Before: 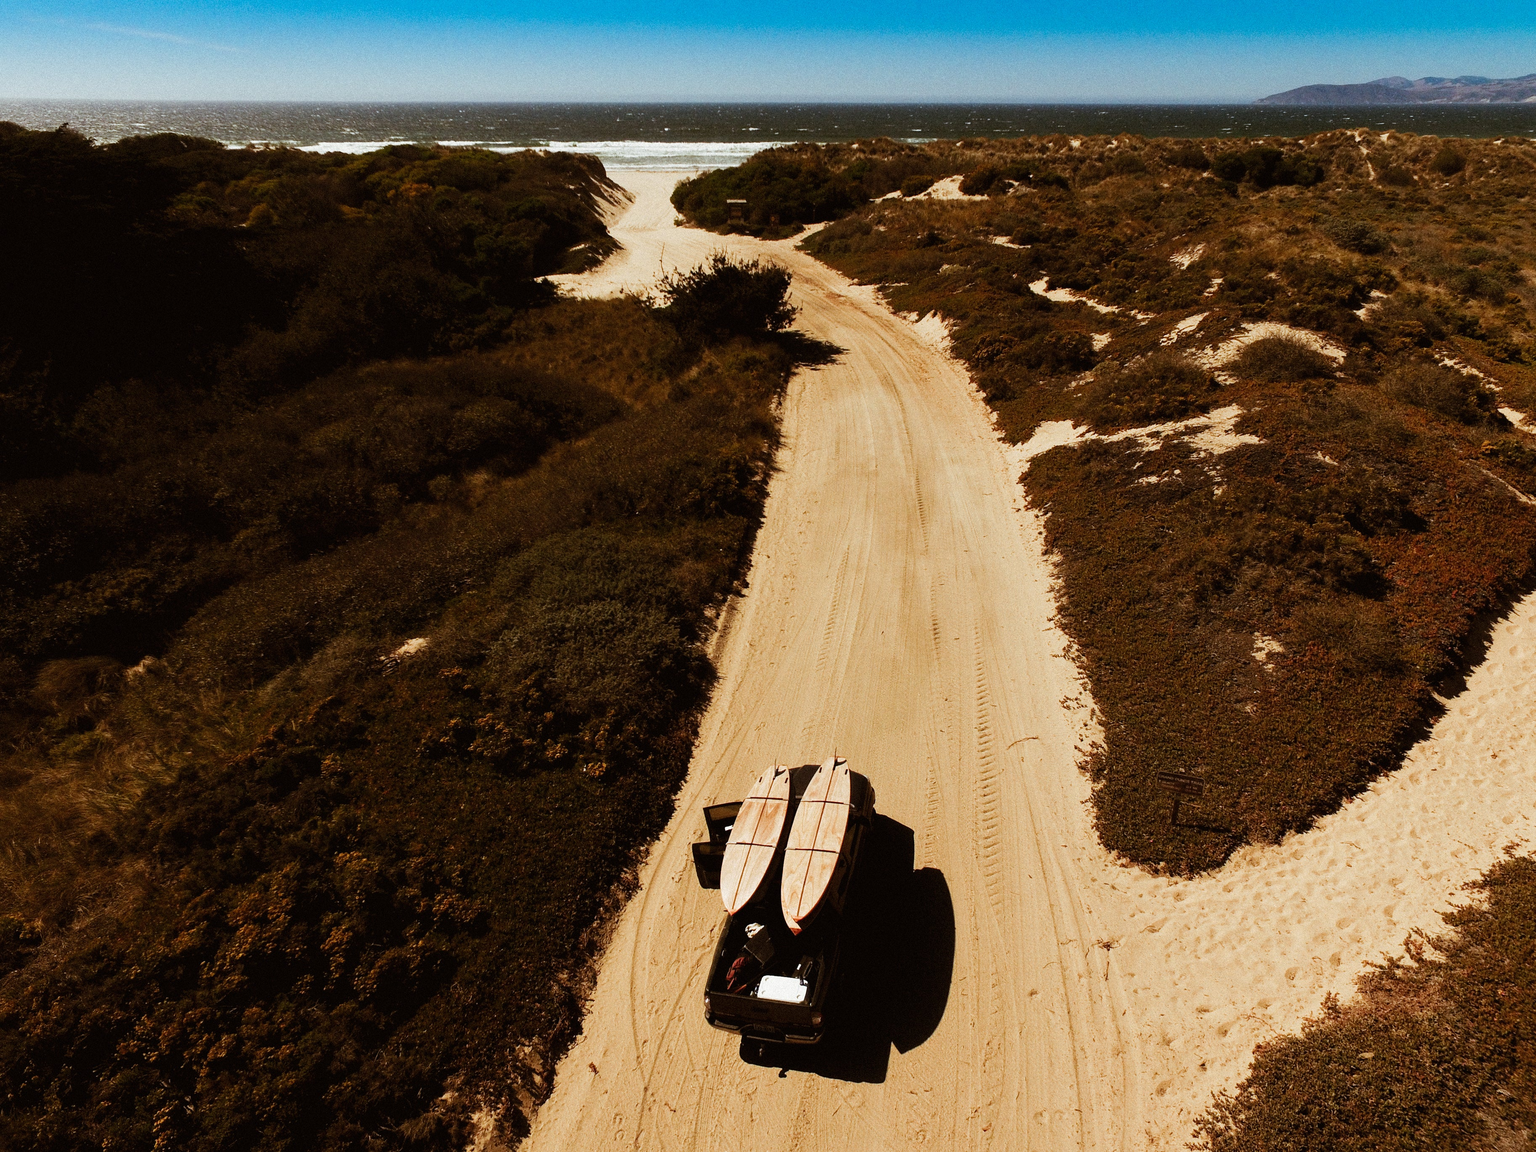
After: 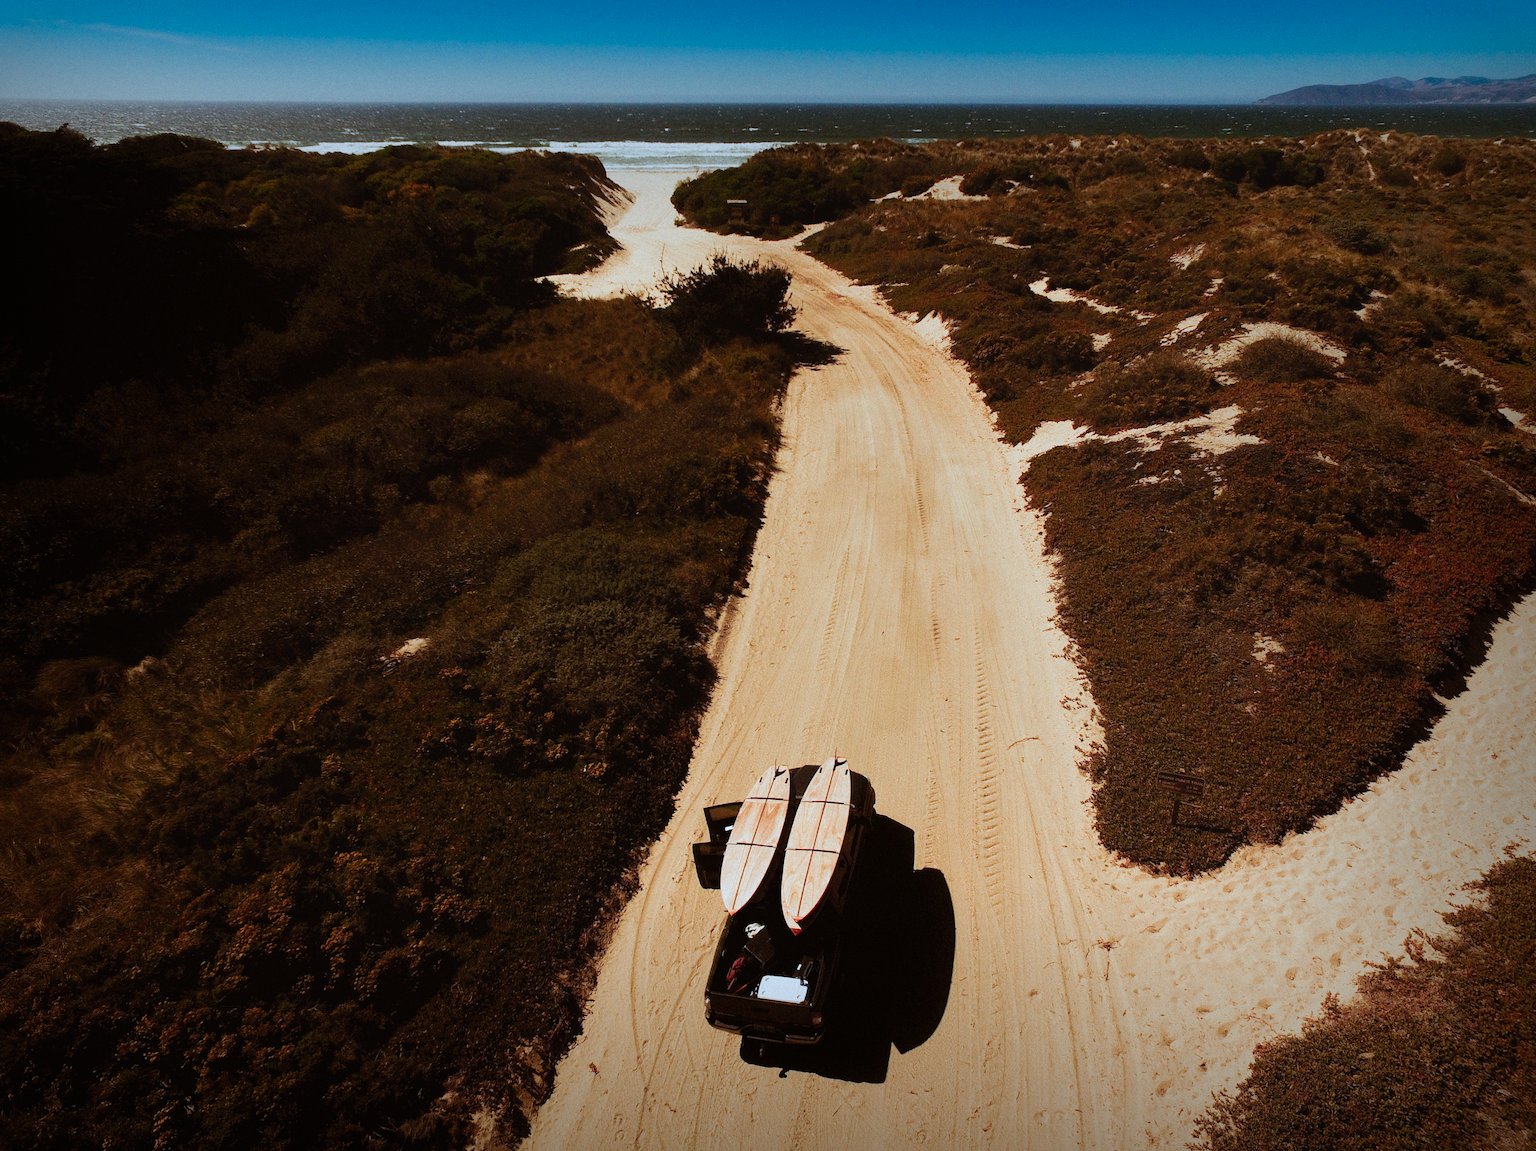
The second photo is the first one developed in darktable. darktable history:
color calibration: output R [0.972, 0.068, -0.094, 0], output G [-0.178, 1.216, -0.086, 0], output B [0.095, -0.136, 0.98, 0], illuminant custom, x 0.371, y 0.381, temperature 4283.16 K
tone equalizer: on, module defaults
vignetting: fall-off start 53.2%, brightness -0.594, saturation 0, automatic ratio true, width/height ratio 1.313, shape 0.22, unbound false
contrast equalizer: octaves 7, y [[0.6 ×6], [0.55 ×6], [0 ×6], [0 ×6], [0 ×6]], mix -0.3
